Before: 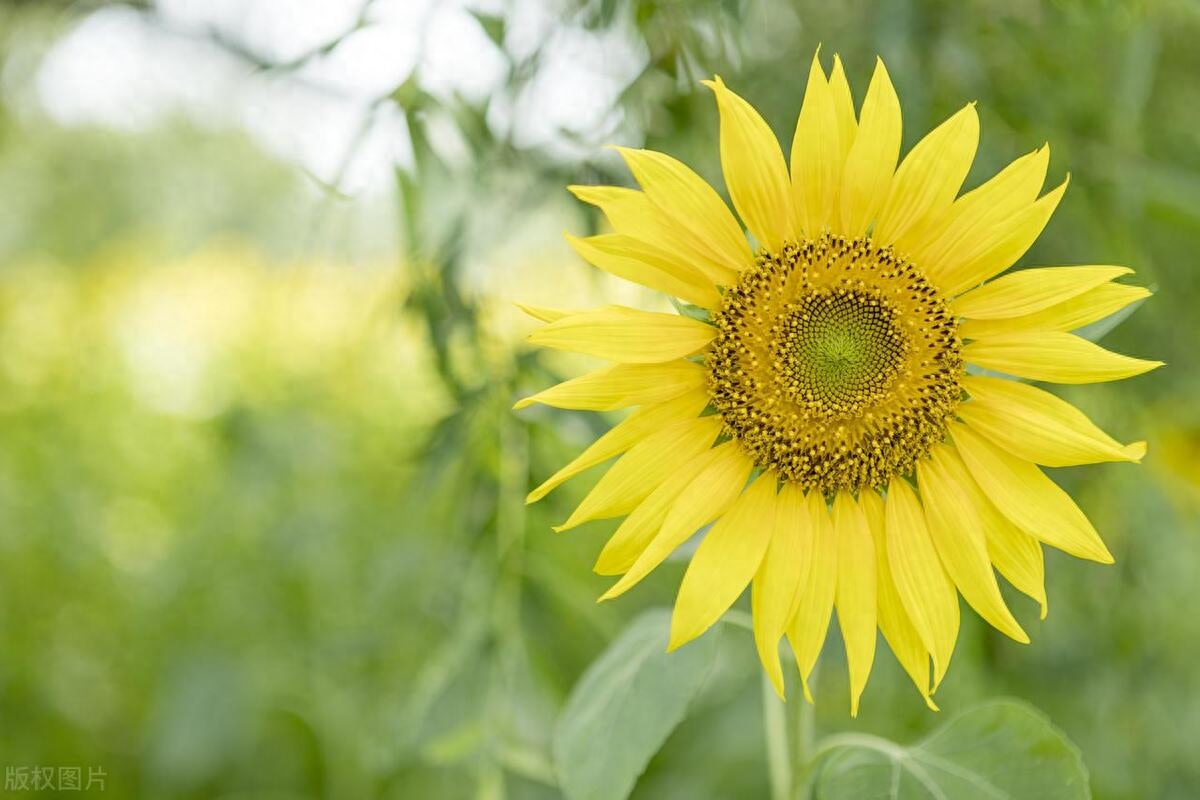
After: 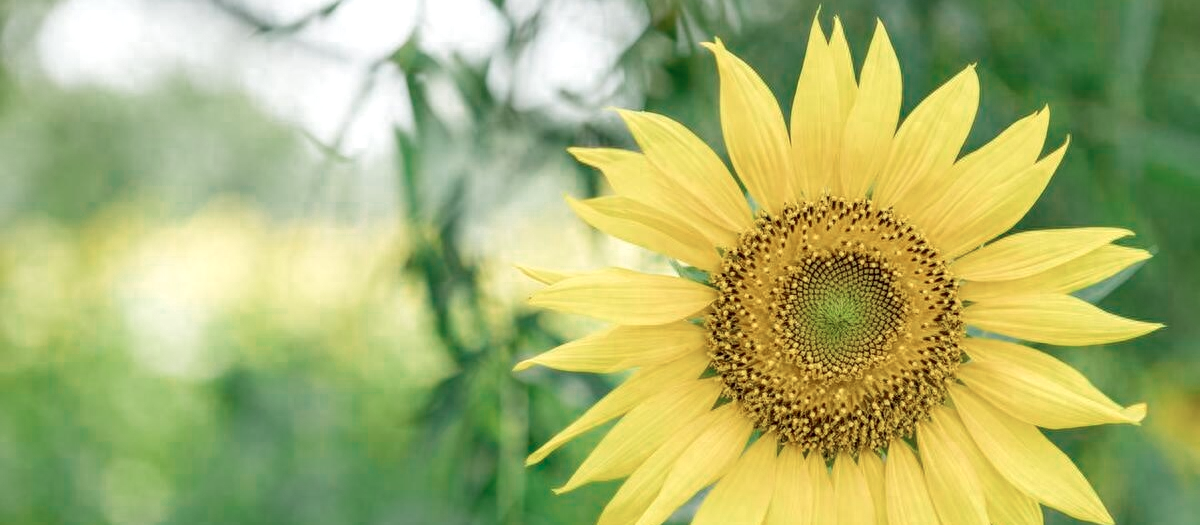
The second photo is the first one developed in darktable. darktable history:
crop and rotate: top 4.848%, bottom 29.503%
color zones: curves: ch0 [(0, 0.5) (0.125, 0.4) (0.25, 0.5) (0.375, 0.4) (0.5, 0.4) (0.625, 0.35) (0.75, 0.35) (0.875, 0.5)]; ch1 [(0, 0.35) (0.125, 0.45) (0.25, 0.35) (0.375, 0.35) (0.5, 0.35) (0.625, 0.35) (0.75, 0.45) (0.875, 0.35)]; ch2 [(0, 0.6) (0.125, 0.5) (0.25, 0.5) (0.375, 0.6) (0.5, 0.6) (0.625, 0.5) (0.75, 0.5) (0.875, 0.5)]
local contrast: on, module defaults
